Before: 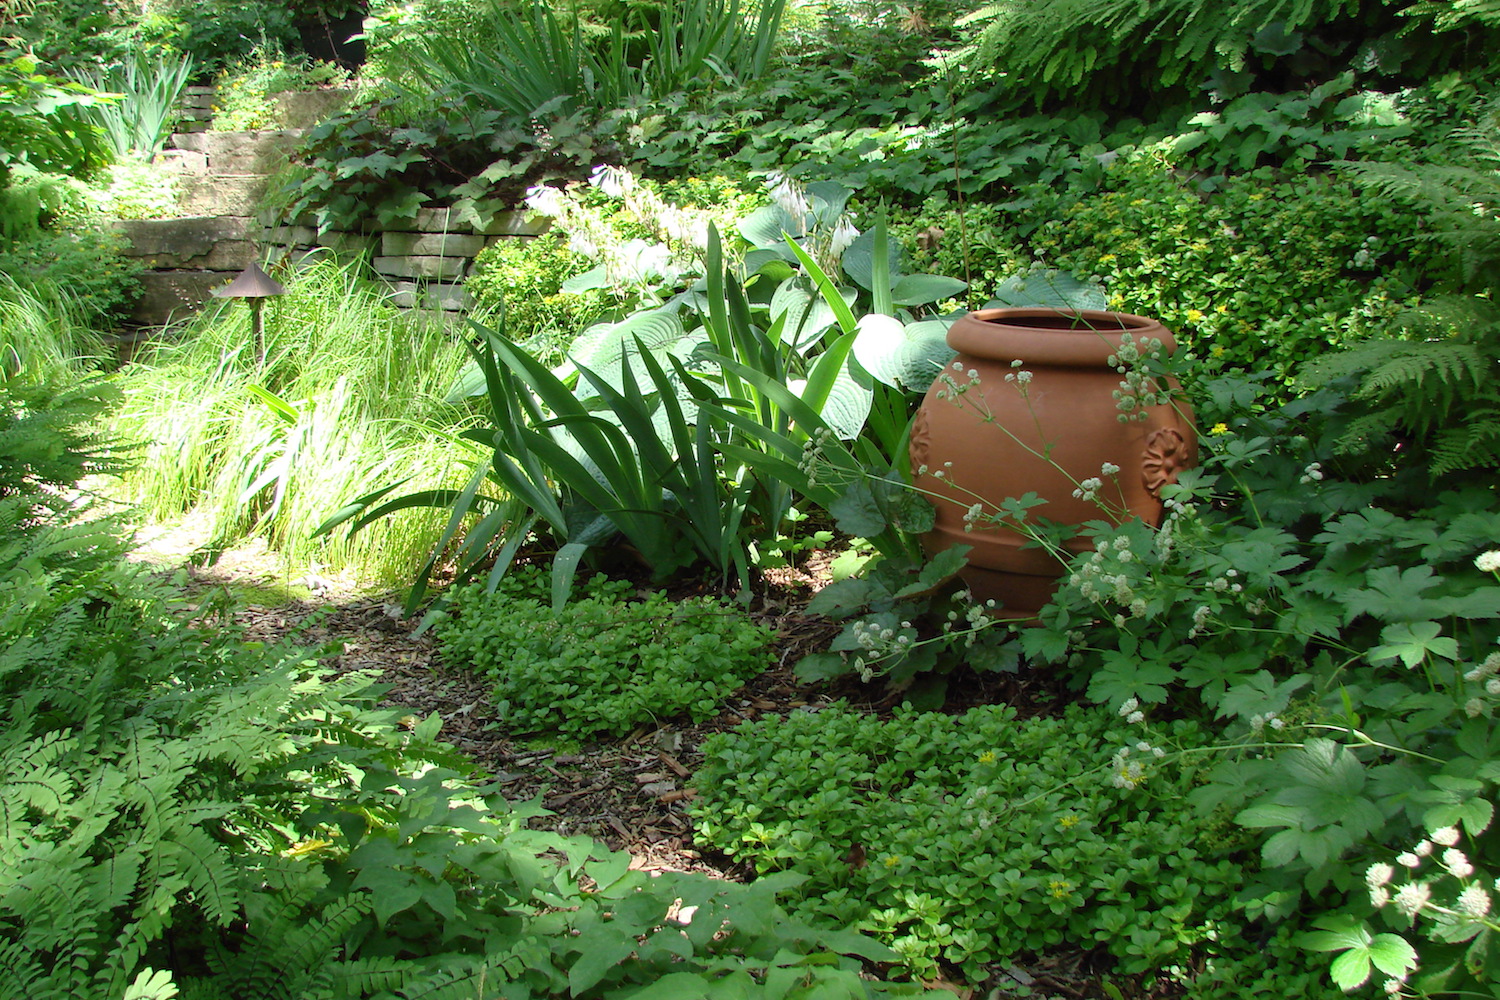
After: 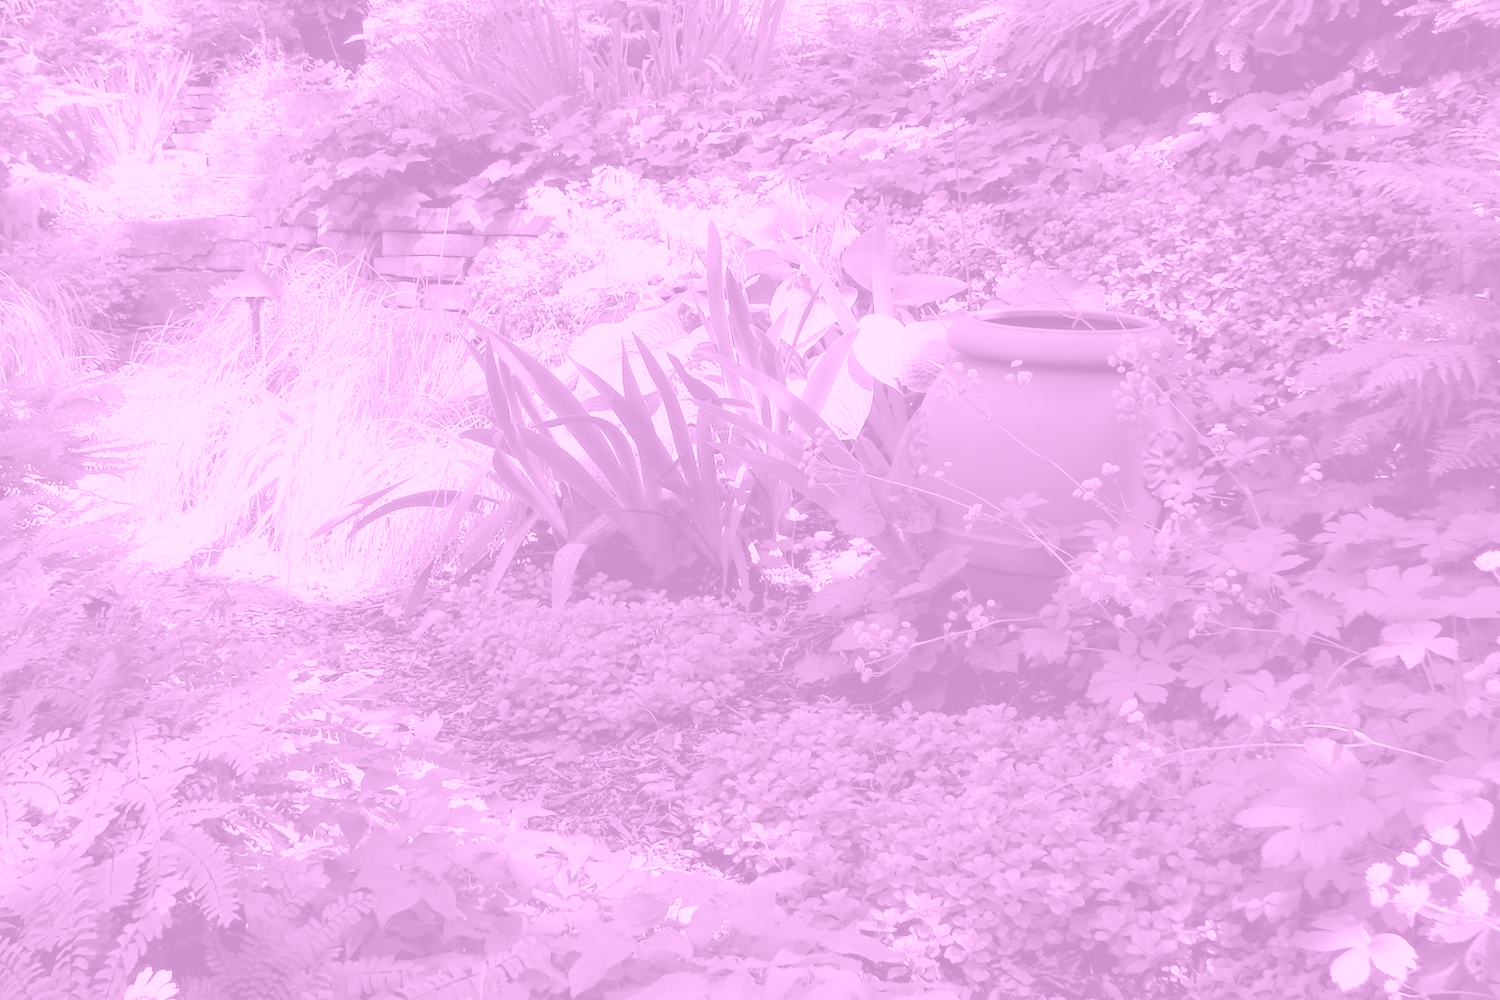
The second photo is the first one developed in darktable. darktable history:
color balance rgb: shadows lift › hue 87.51°, highlights gain › chroma 1.62%, highlights gain › hue 55.1°, global offset › chroma 0.06%, global offset › hue 253.66°, linear chroma grading › global chroma 0.5%
colorize: hue 331.2°, saturation 69%, source mix 30.28%, lightness 69.02%, version 1
